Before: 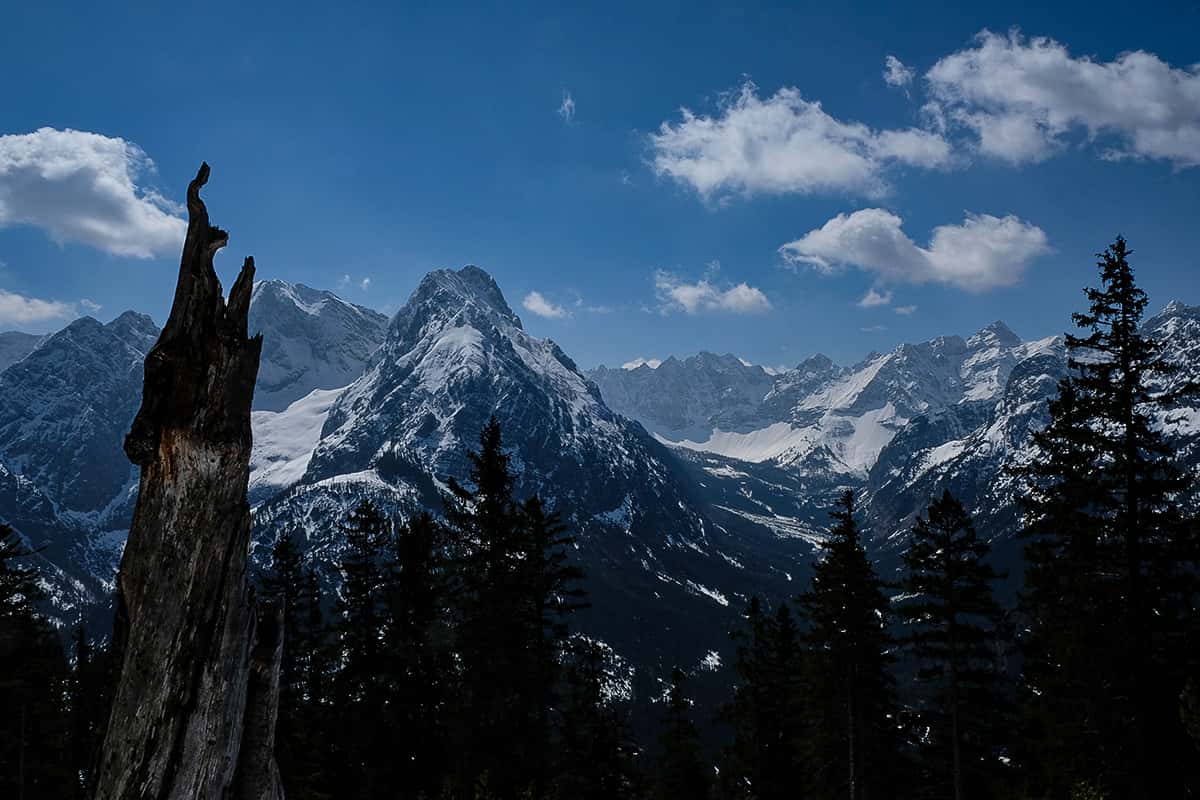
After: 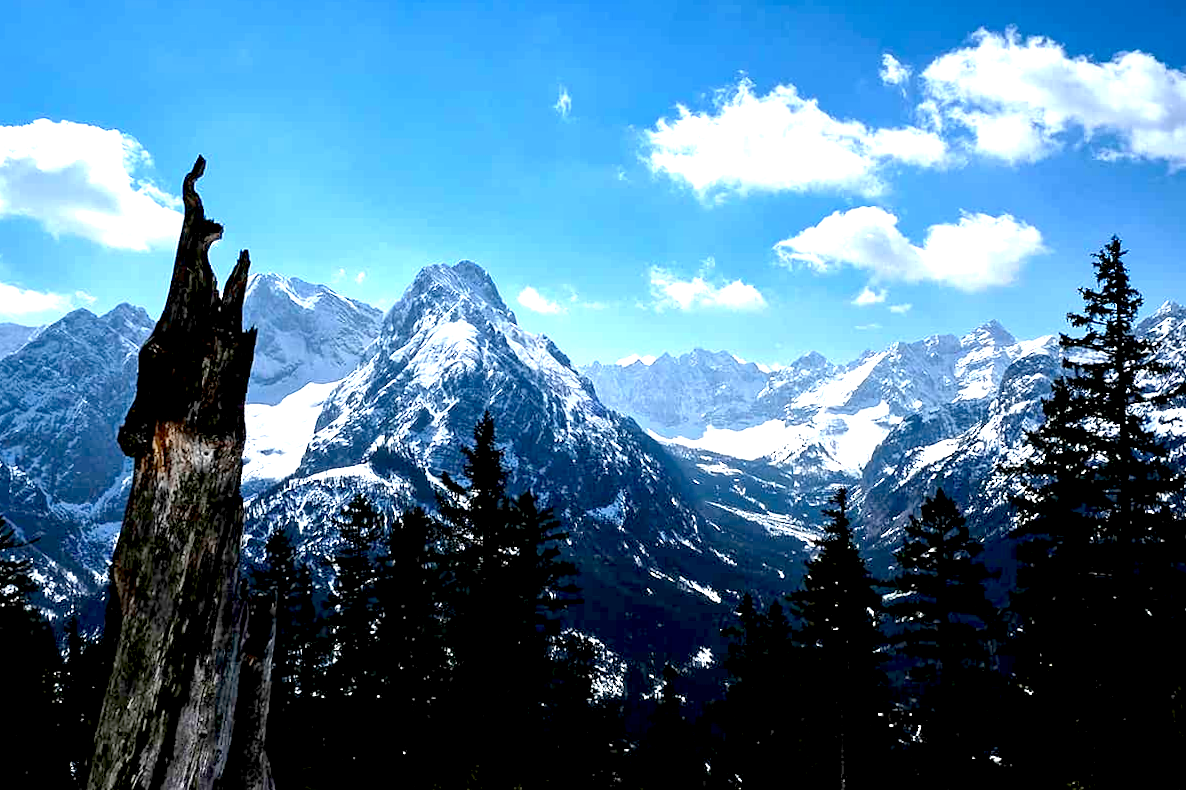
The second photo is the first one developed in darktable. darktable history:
exposure: black level correction 0.006, exposure 2.075 EV, compensate highlight preservation false
crop and rotate: angle -0.452°
